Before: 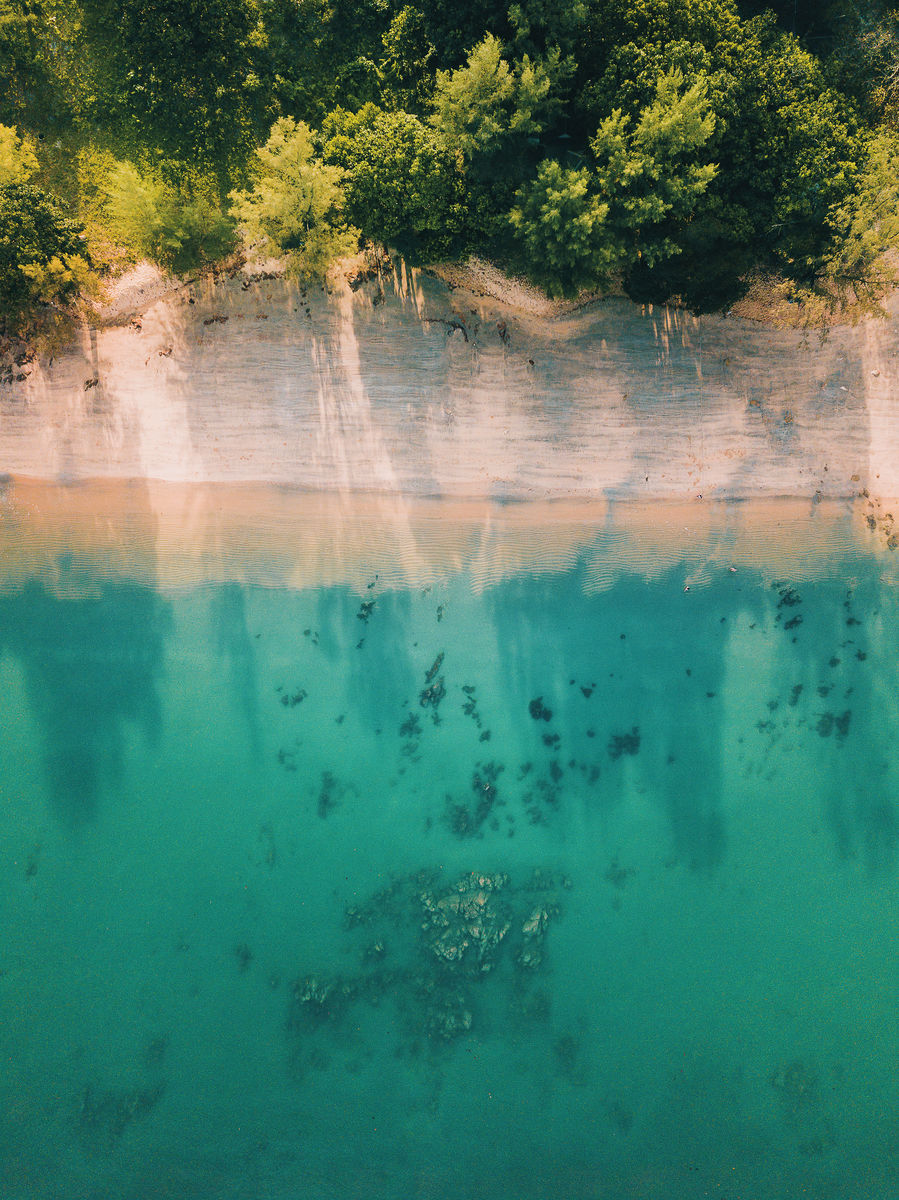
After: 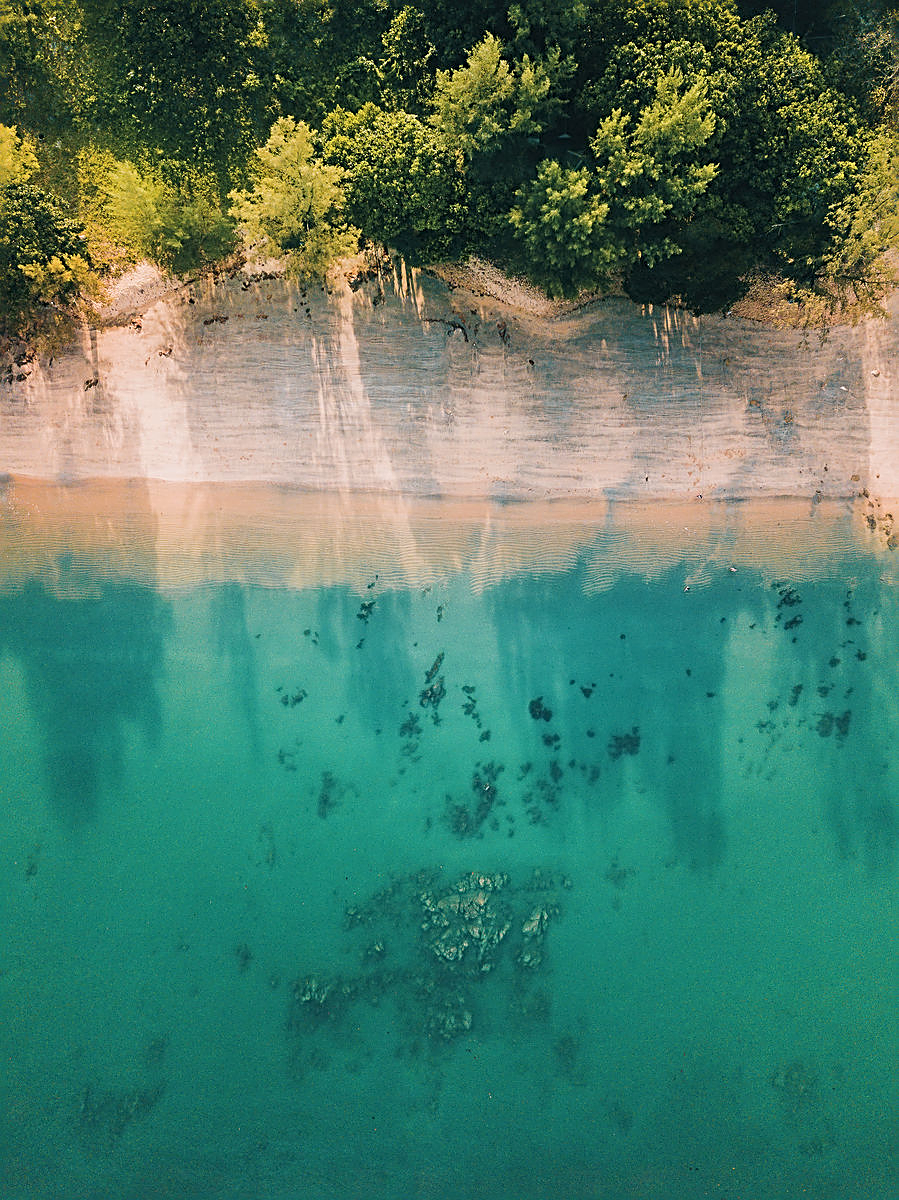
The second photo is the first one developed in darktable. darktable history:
sharpen: radius 2.609, amount 0.694
